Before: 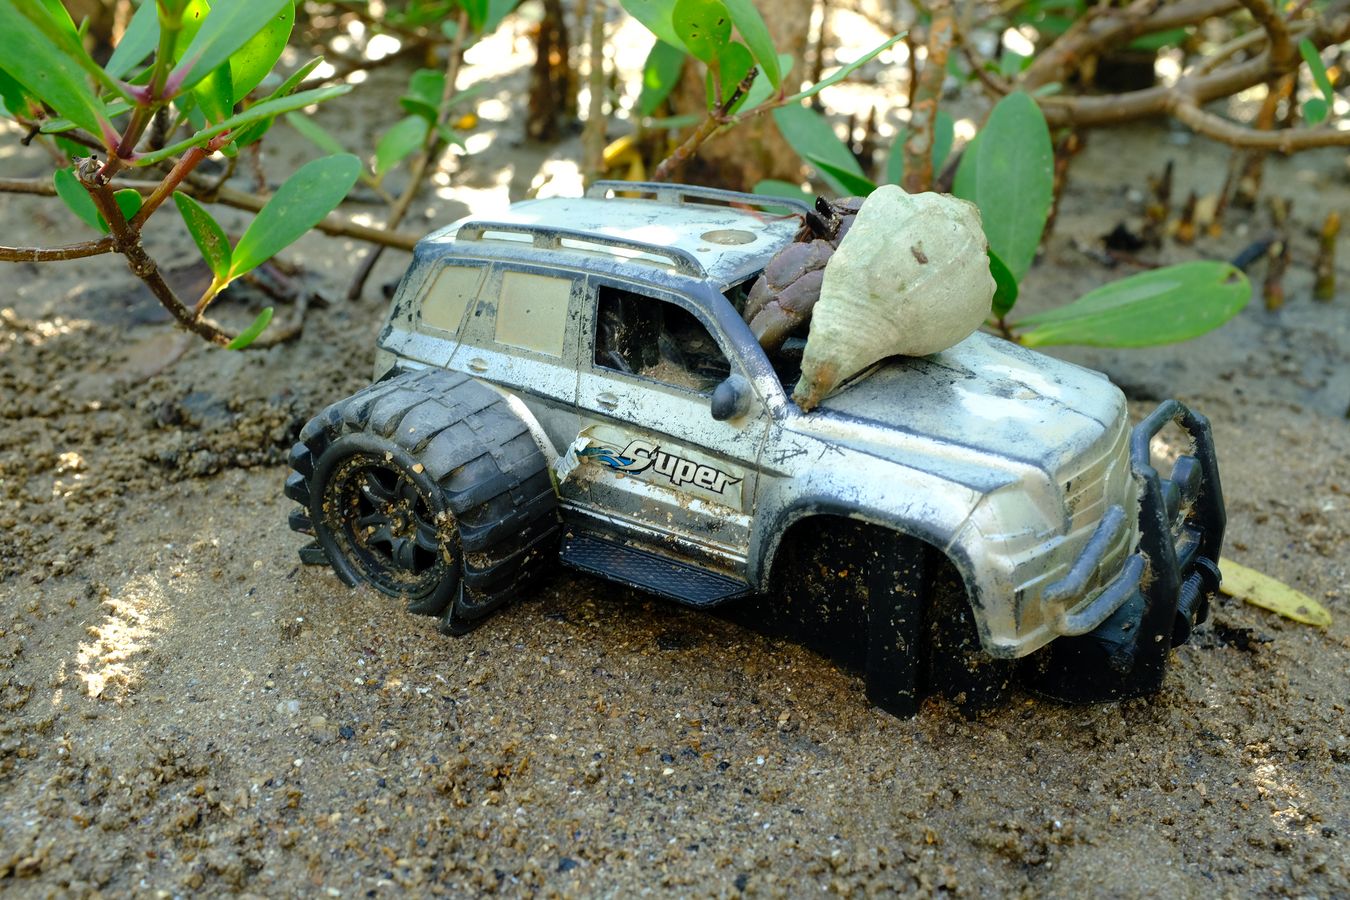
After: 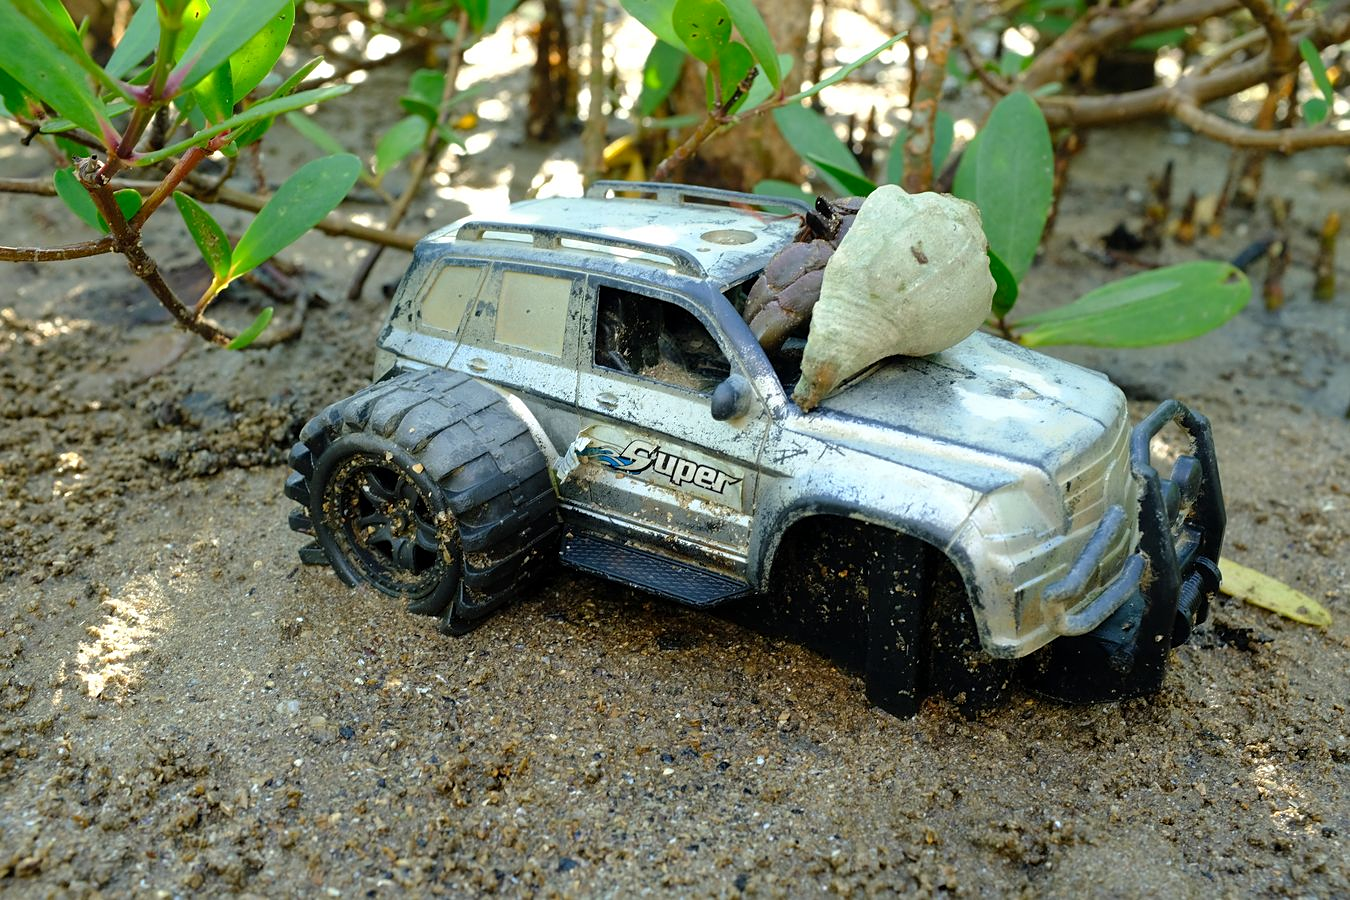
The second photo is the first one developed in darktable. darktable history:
shadows and highlights: radius 136.53, soften with gaussian
sharpen: amount 0.216
